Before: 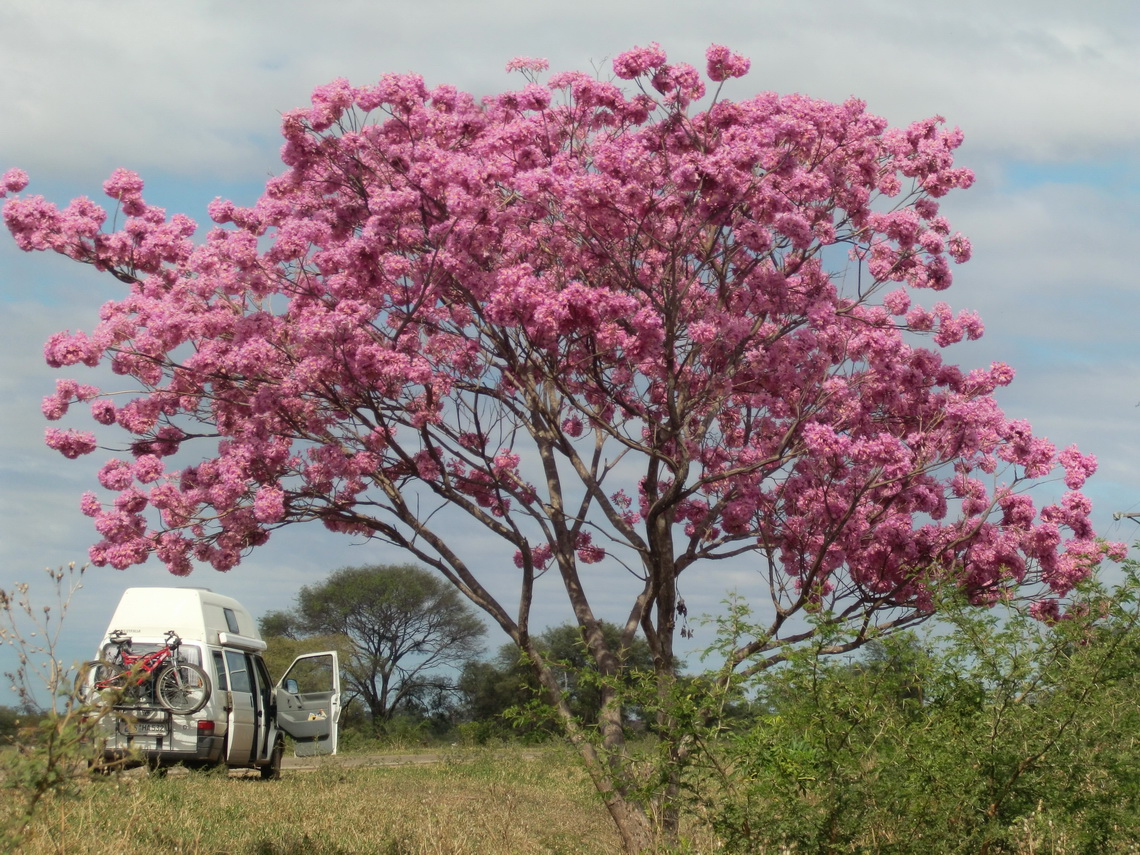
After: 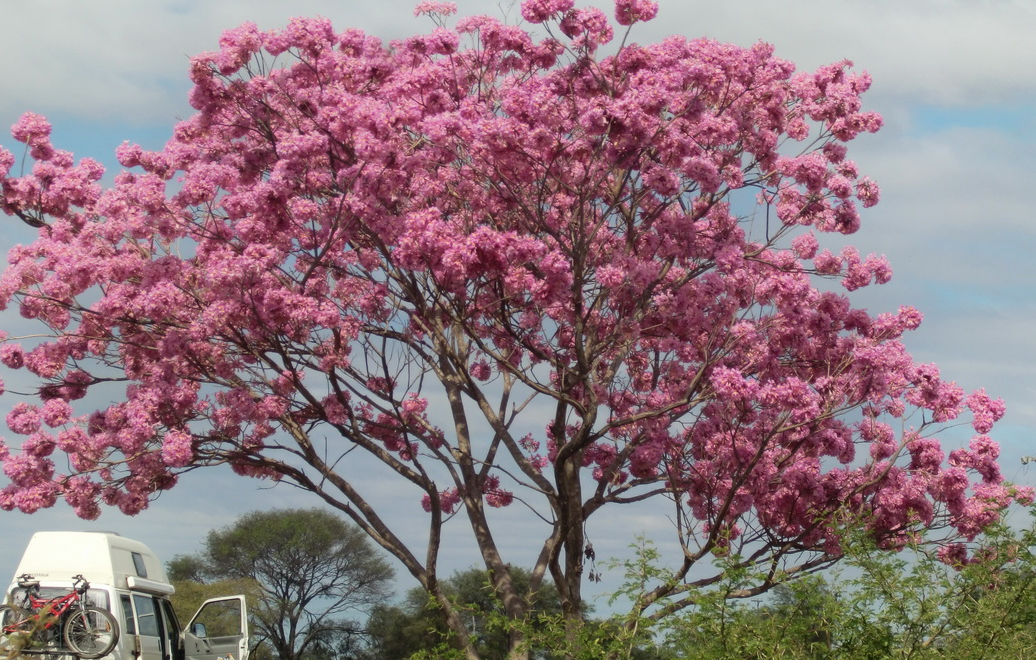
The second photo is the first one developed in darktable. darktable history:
crop: left 8.155%, top 6.611%, bottom 15.385%
exposure: compensate highlight preservation false
